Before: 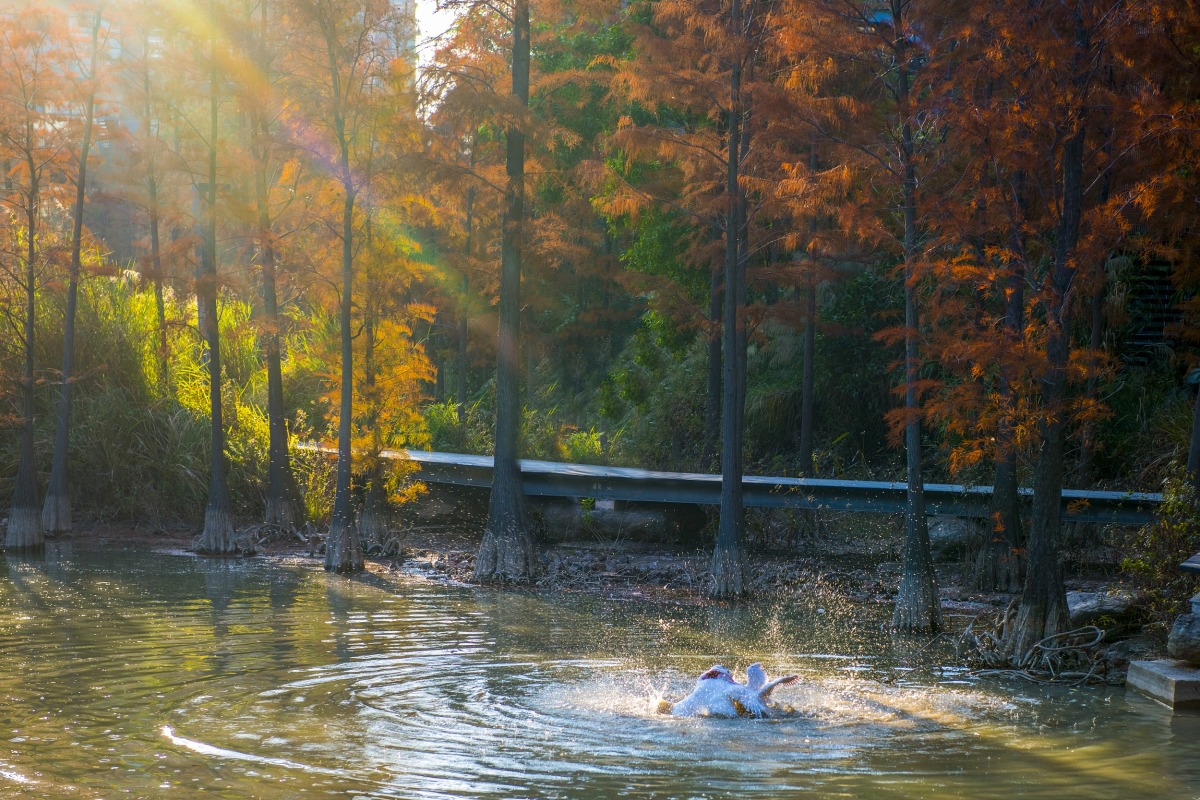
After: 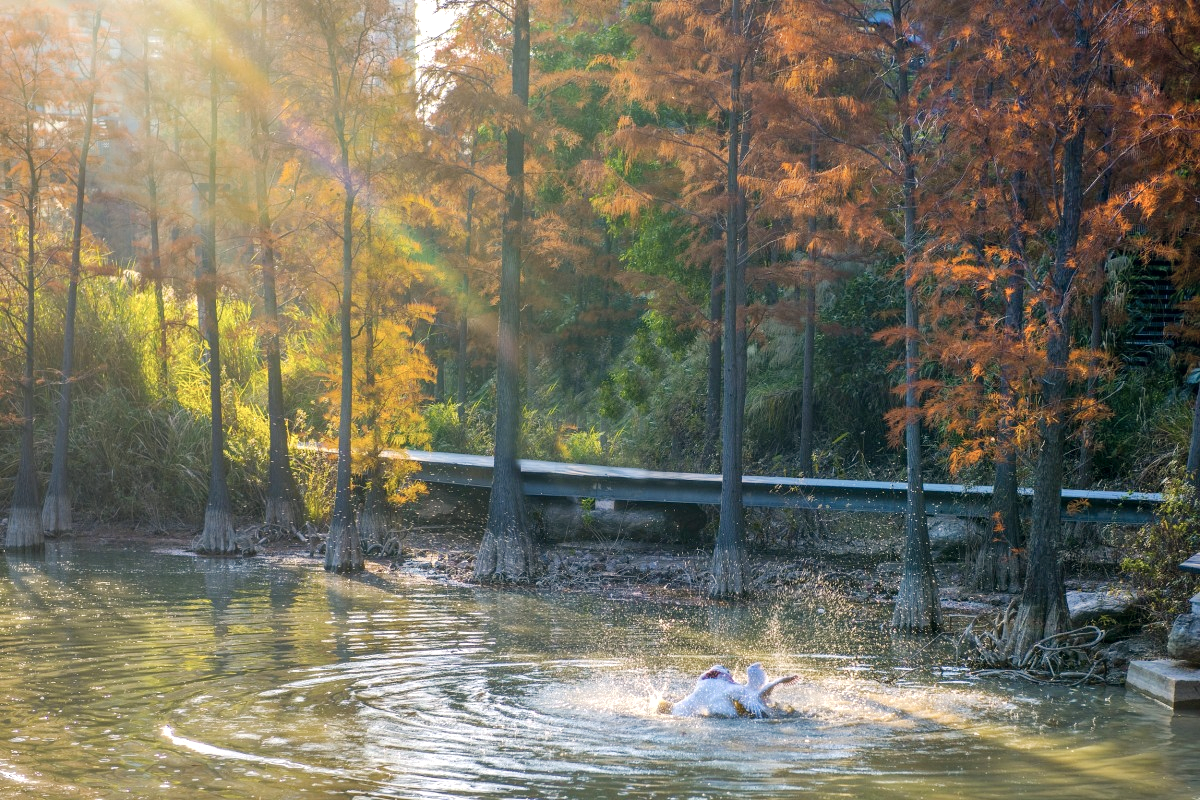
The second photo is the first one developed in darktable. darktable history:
local contrast: mode bilateral grid, contrast 20, coarseness 49, detail 121%, midtone range 0.2
levels: levels [0, 0.435, 0.917]
shadows and highlights: low approximation 0.01, soften with gaussian
base curve: curves: ch0 [(0, 0) (0.235, 0.266) (0.503, 0.496) (0.786, 0.72) (1, 1)], preserve colors none
color correction: highlights a* 2.82, highlights b* 5.01, shadows a* -2.05, shadows b* -4.84, saturation 0.803
